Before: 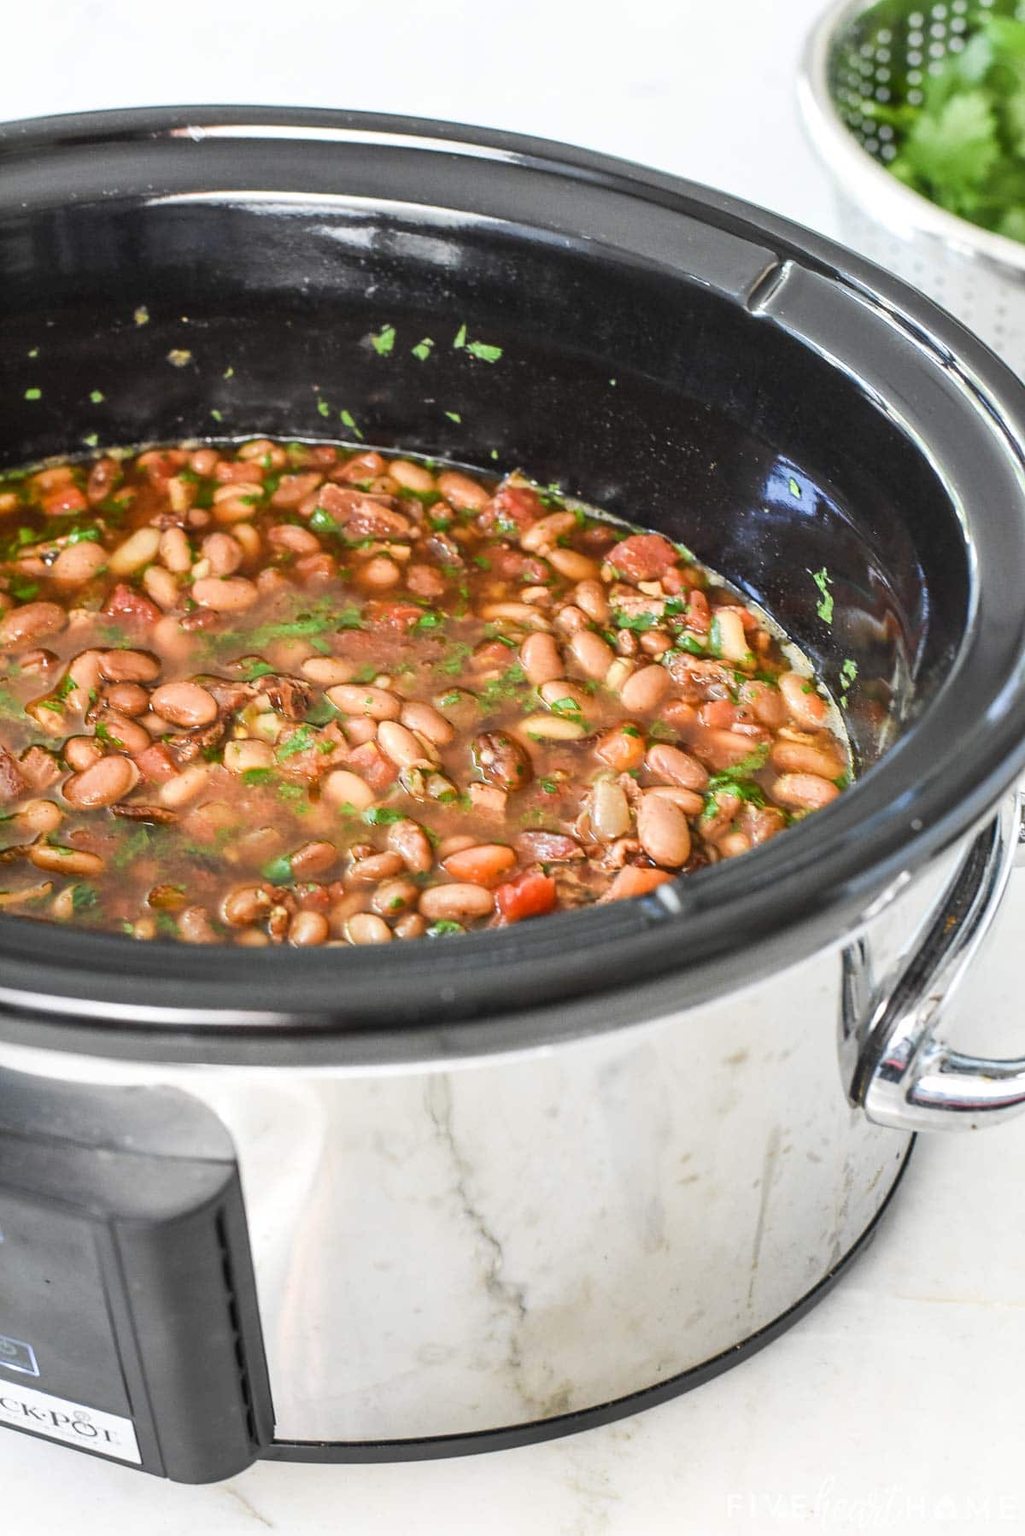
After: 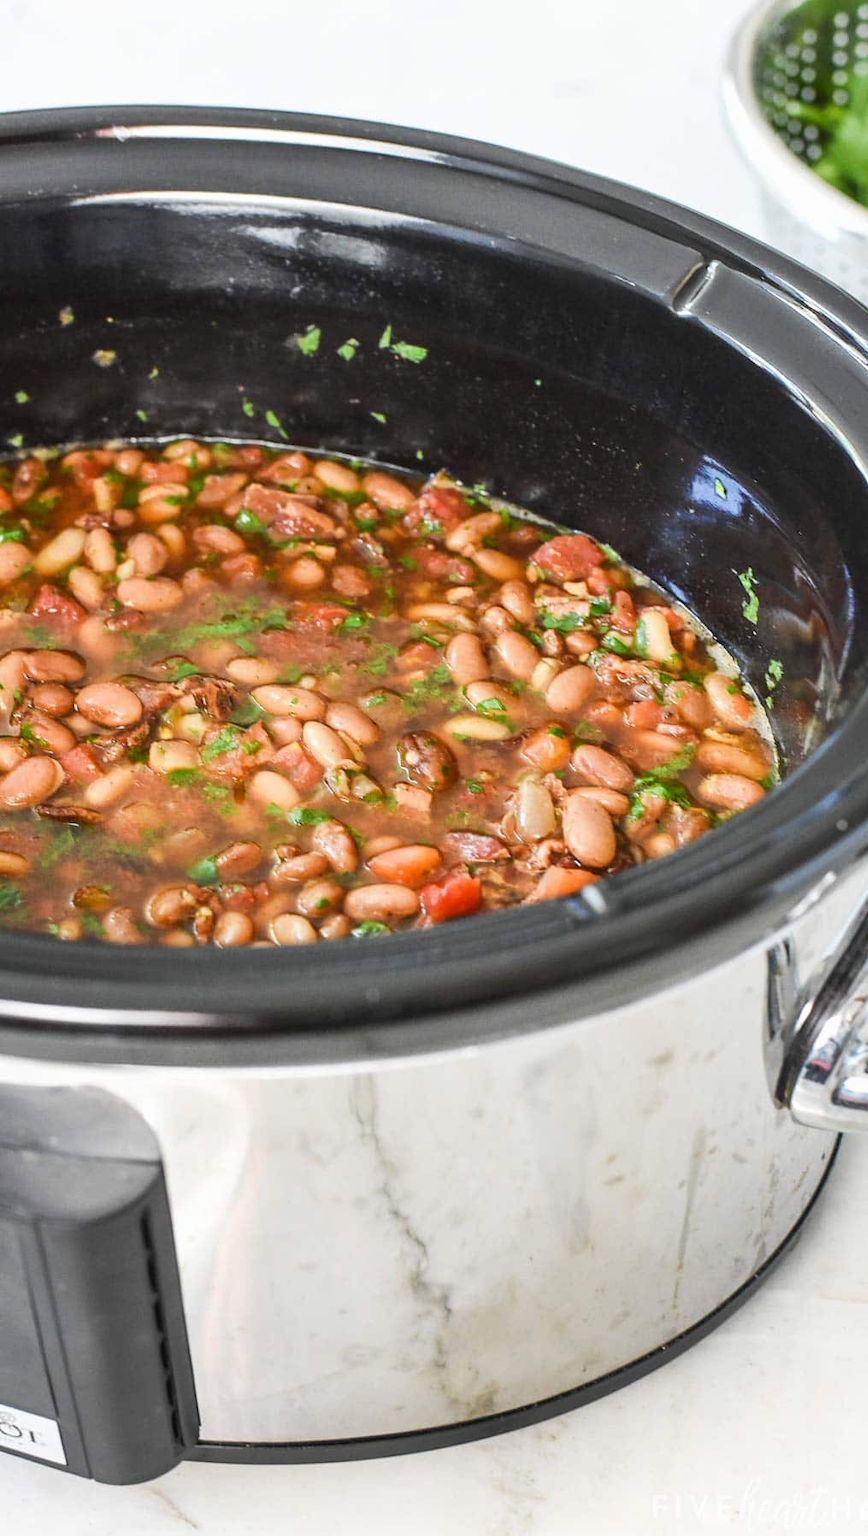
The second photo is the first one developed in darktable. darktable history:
crop: left 7.408%, right 7.866%
contrast brightness saturation: contrast -0.013, brightness -0.009, saturation 0.038
